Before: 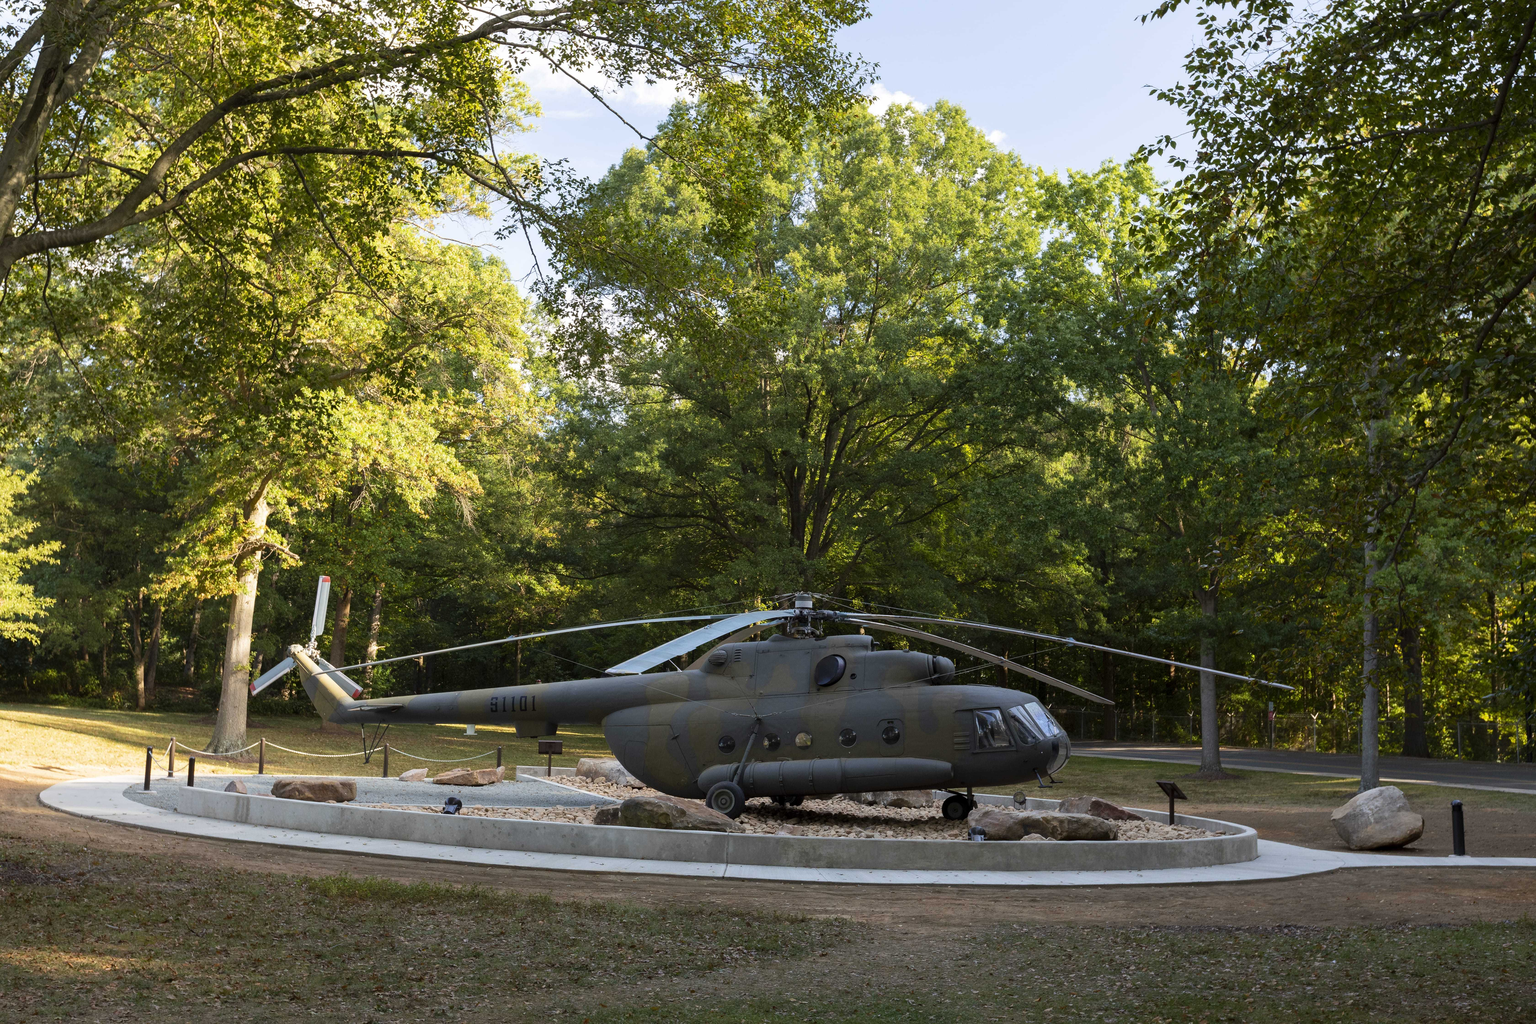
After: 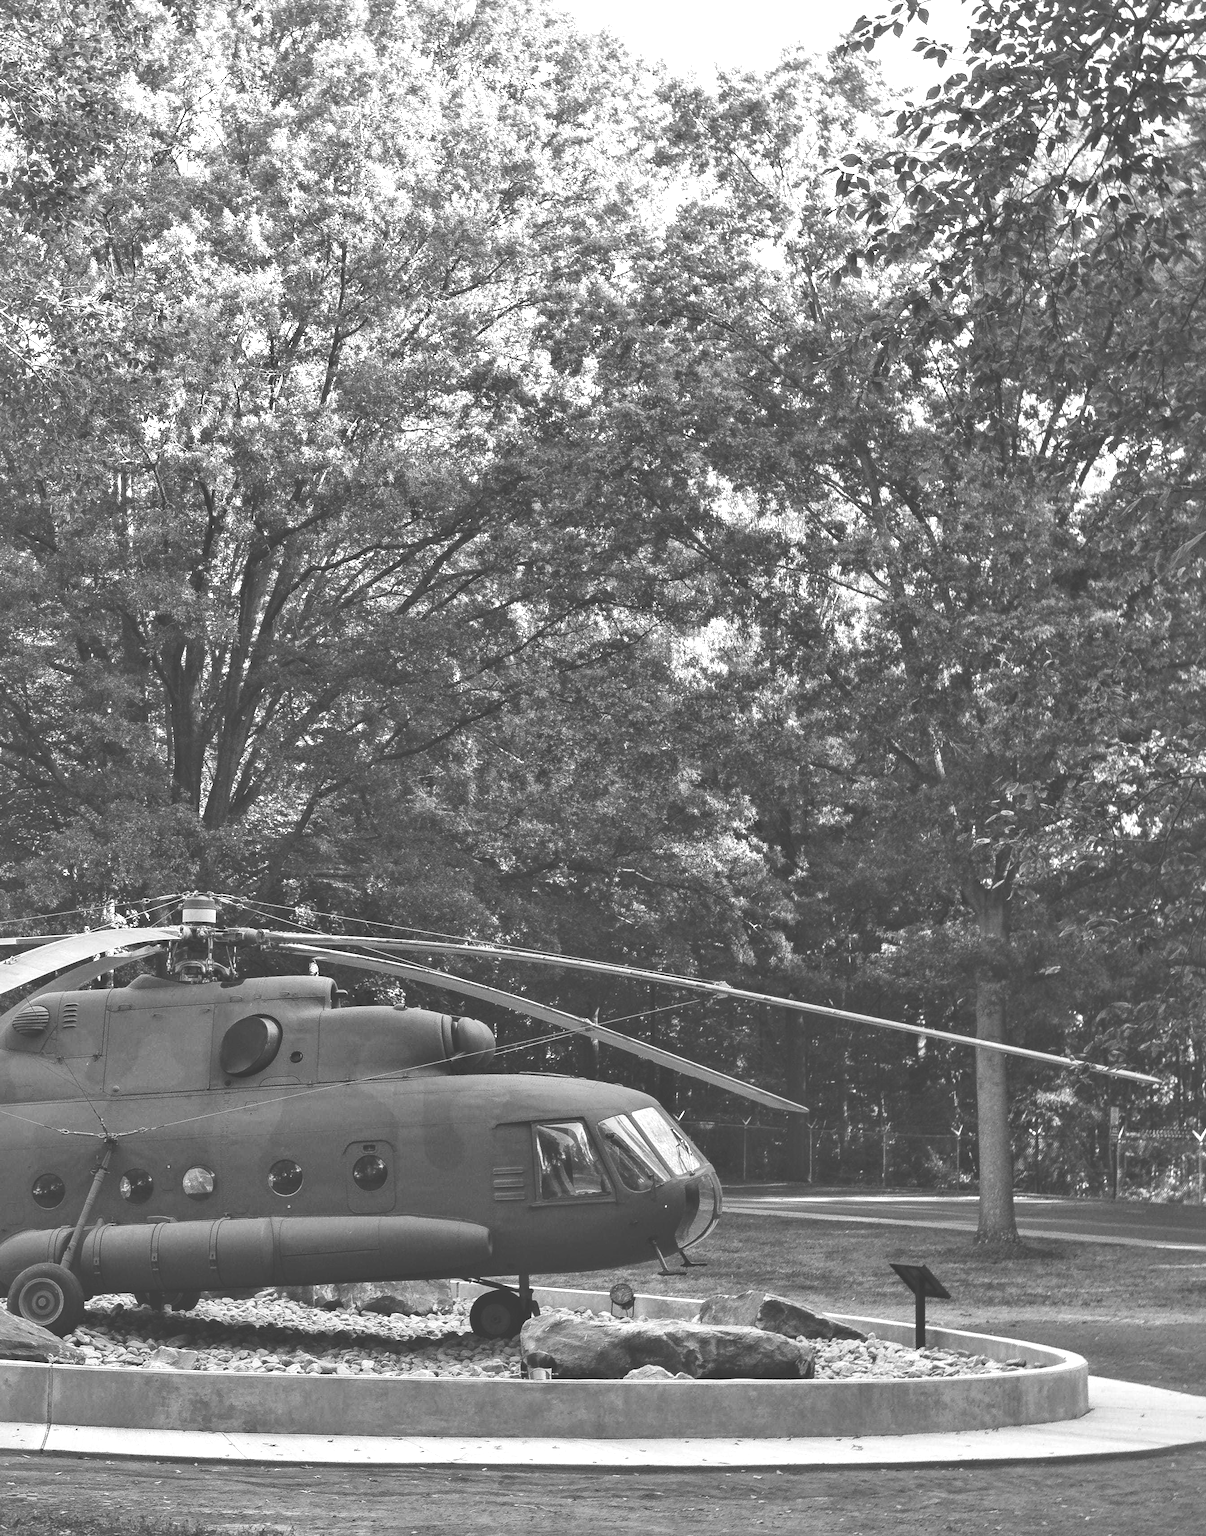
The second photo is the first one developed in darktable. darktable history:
crop: left 45.721%, top 13.393%, right 14.118%, bottom 10.01%
colorize: saturation 60%, source mix 100%
local contrast: mode bilateral grid, contrast 25, coarseness 60, detail 151%, midtone range 0.2
tone curve: curves: ch0 [(0, 0) (0.003, 0.002) (0.011, 0.006) (0.025, 0.014) (0.044, 0.025) (0.069, 0.039) (0.1, 0.056) (0.136, 0.086) (0.177, 0.129) (0.224, 0.183) (0.277, 0.247) (0.335, 0.318) (0.399, 0.395) (0.468, 0.48) (0.543, 0.571) (0.623, 0.668) (0.709, 0.773) (0.801, 0.873) (0.898, 0.978) (1, 1)], preserve colors none
monochrome: a -3.63, b -0.465
shadows and highlights: shadows 25, highlights -25
exposure: black level correction -0.028, compensate highlight preservation false
